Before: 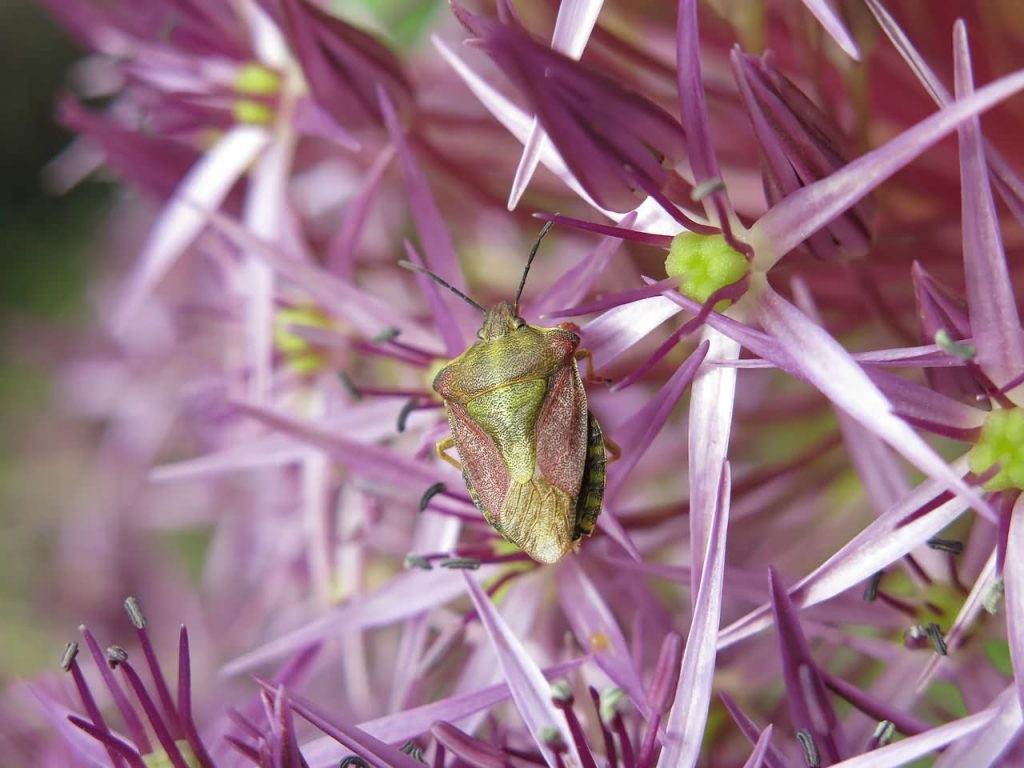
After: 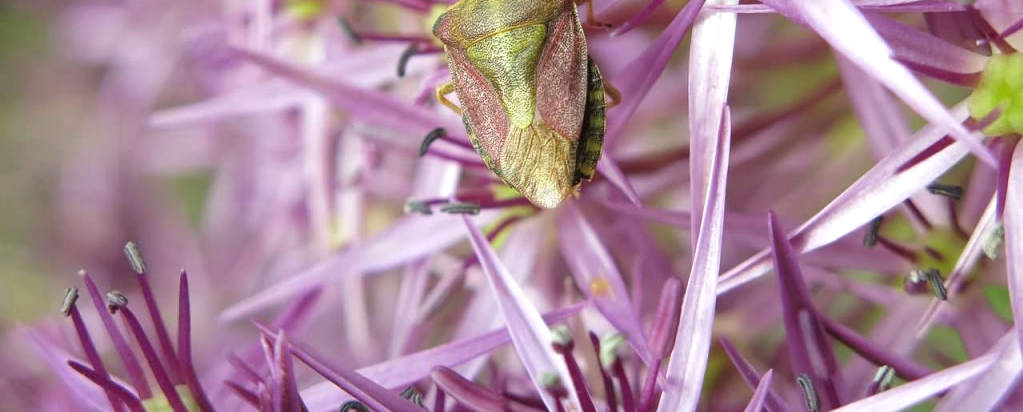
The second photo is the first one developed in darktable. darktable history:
crop and rotate: top 46.237%
exposure: exposure 0.2 EV, compensate highlight preservation false
